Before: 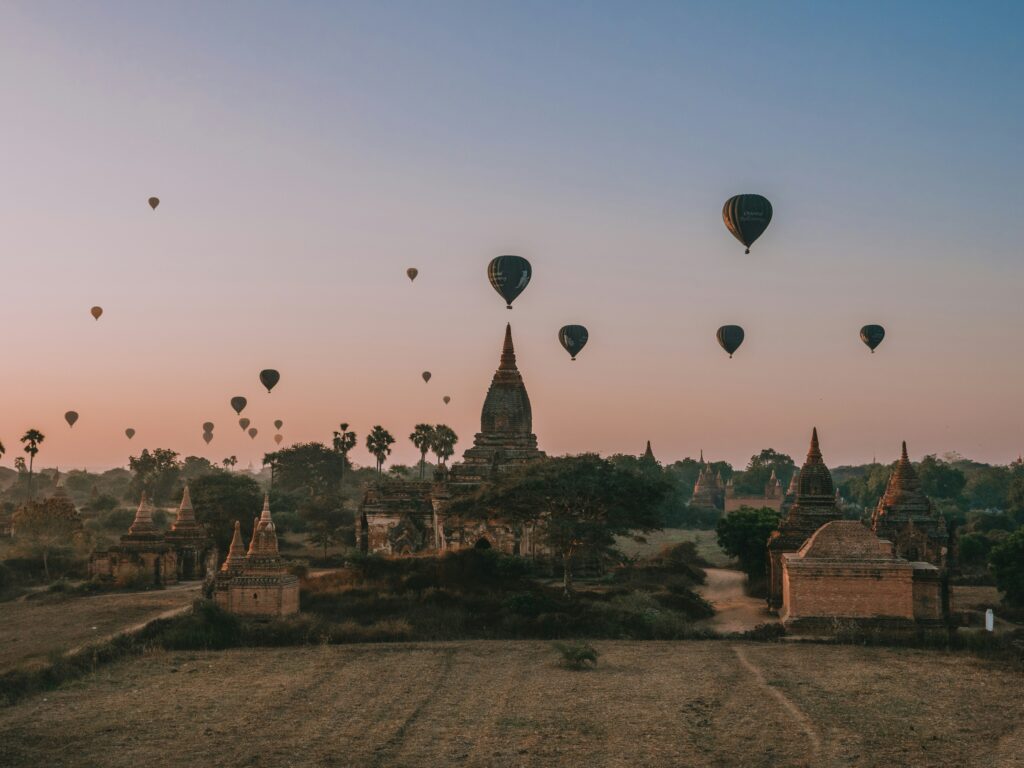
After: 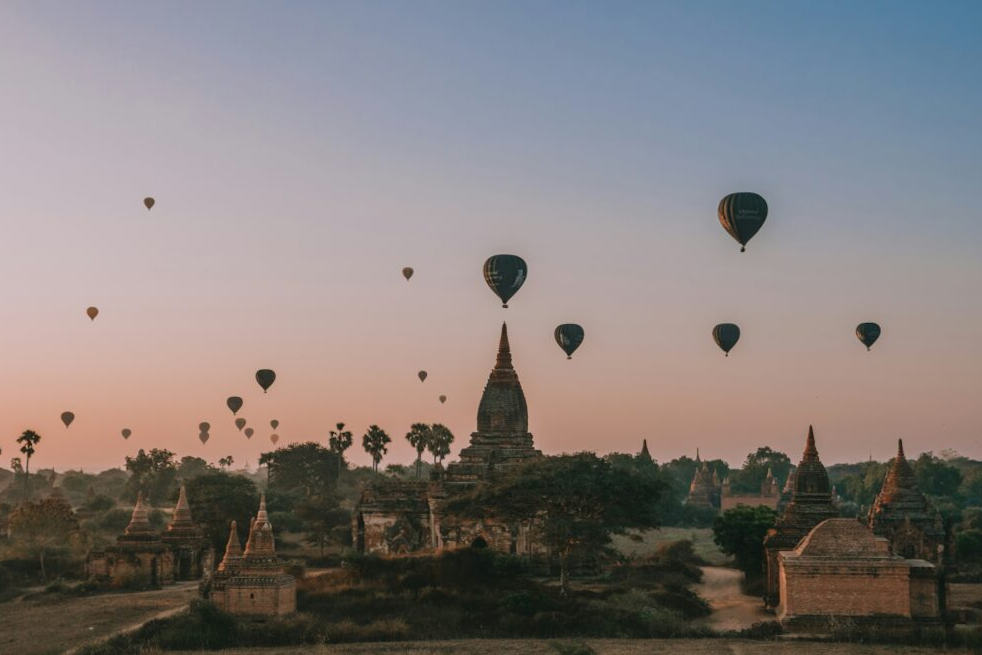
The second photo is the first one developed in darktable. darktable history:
crop and rotate: angle 0.199°, left 0.254%, right 3.335%, bottom 14.267%
